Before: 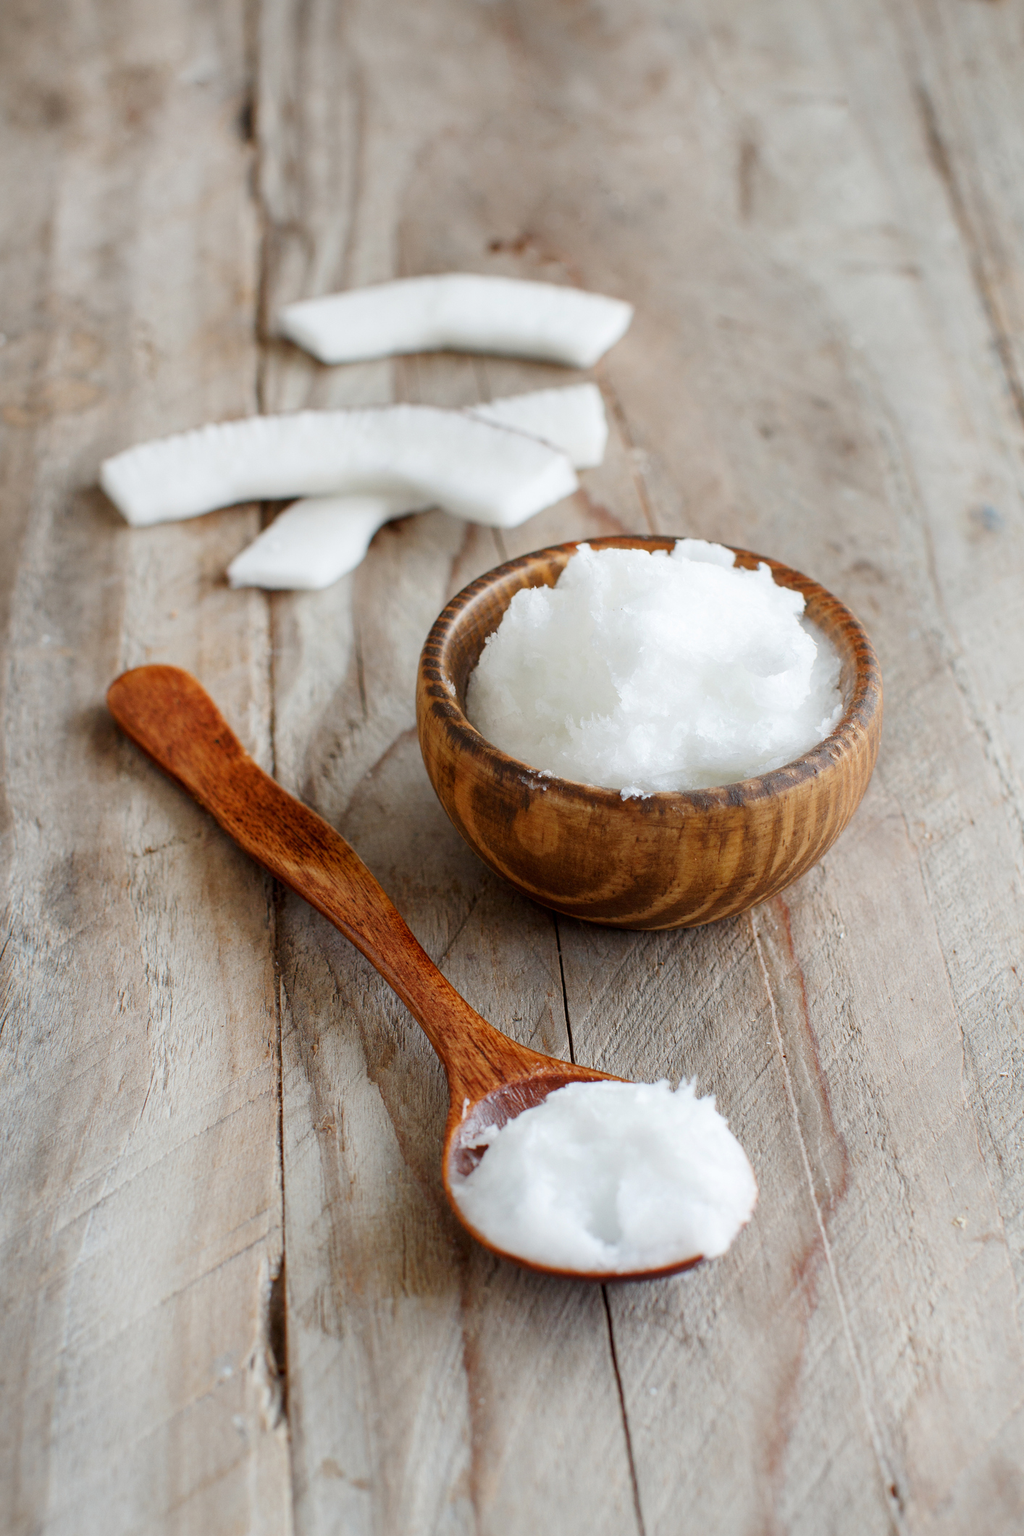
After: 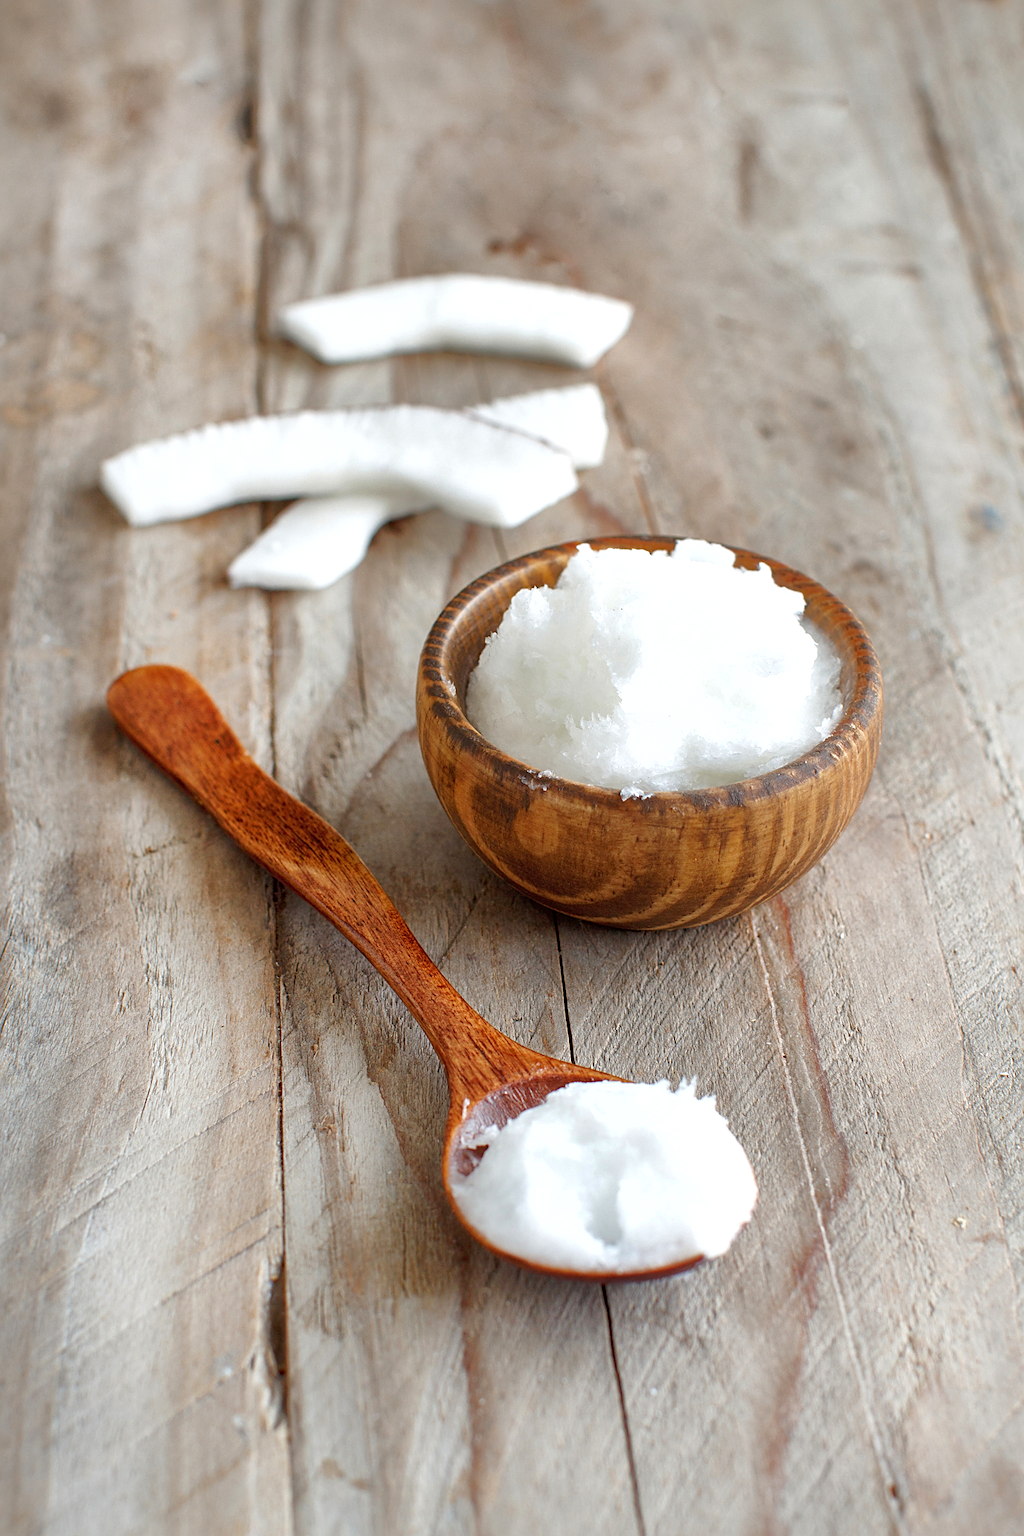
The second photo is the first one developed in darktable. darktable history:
shadows and highlights: on, module defaults
sharpen: on, module defaults
exposure: exposure 0.376 EV, compensate highlight preservation false
